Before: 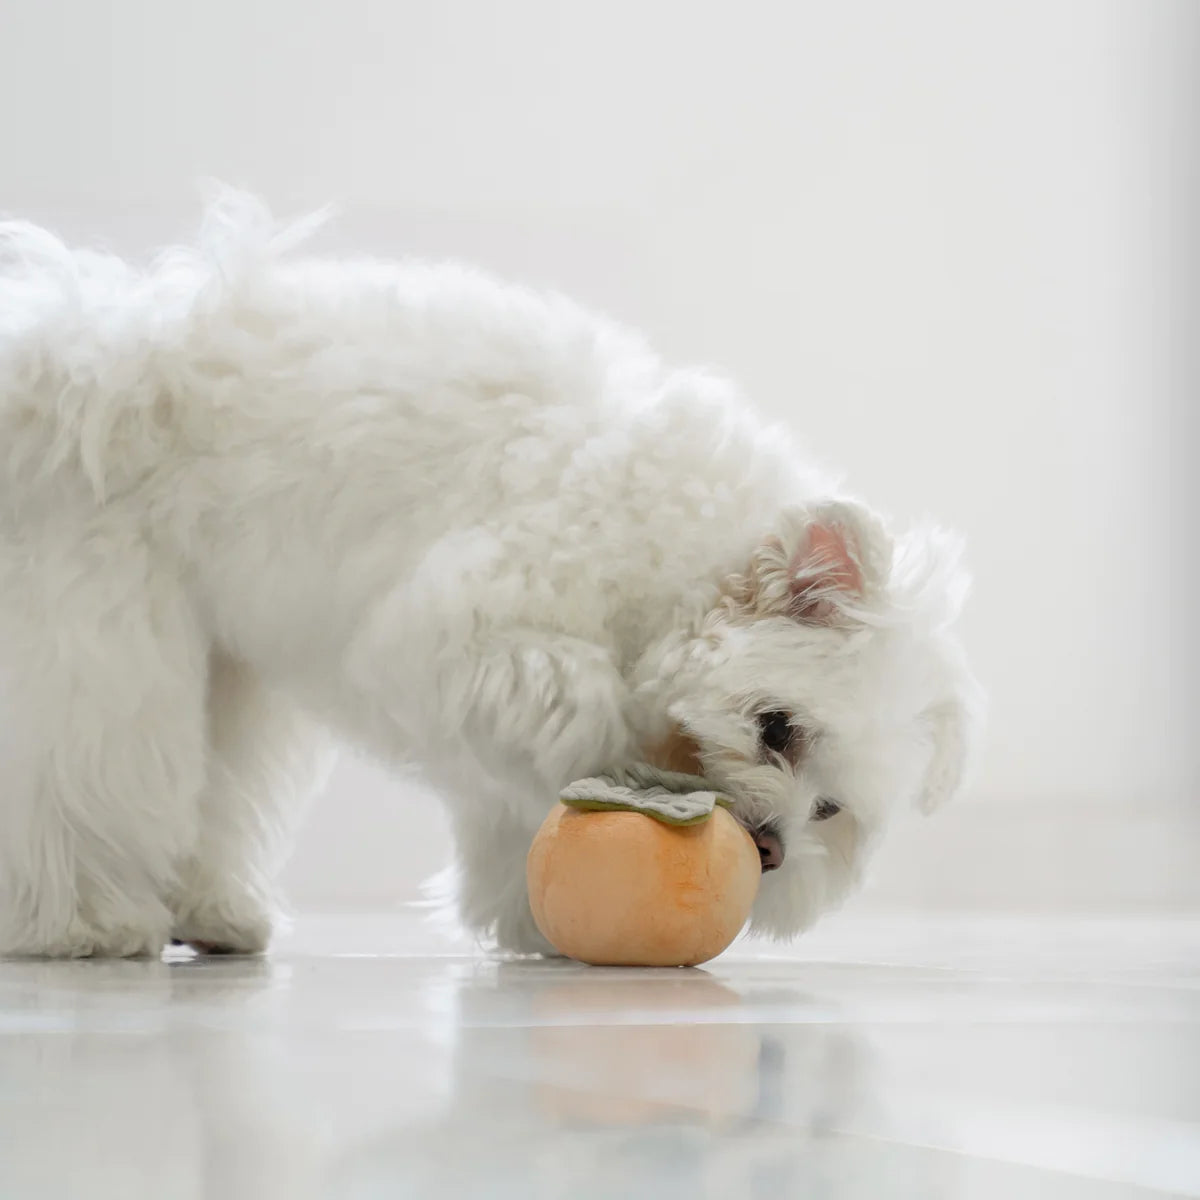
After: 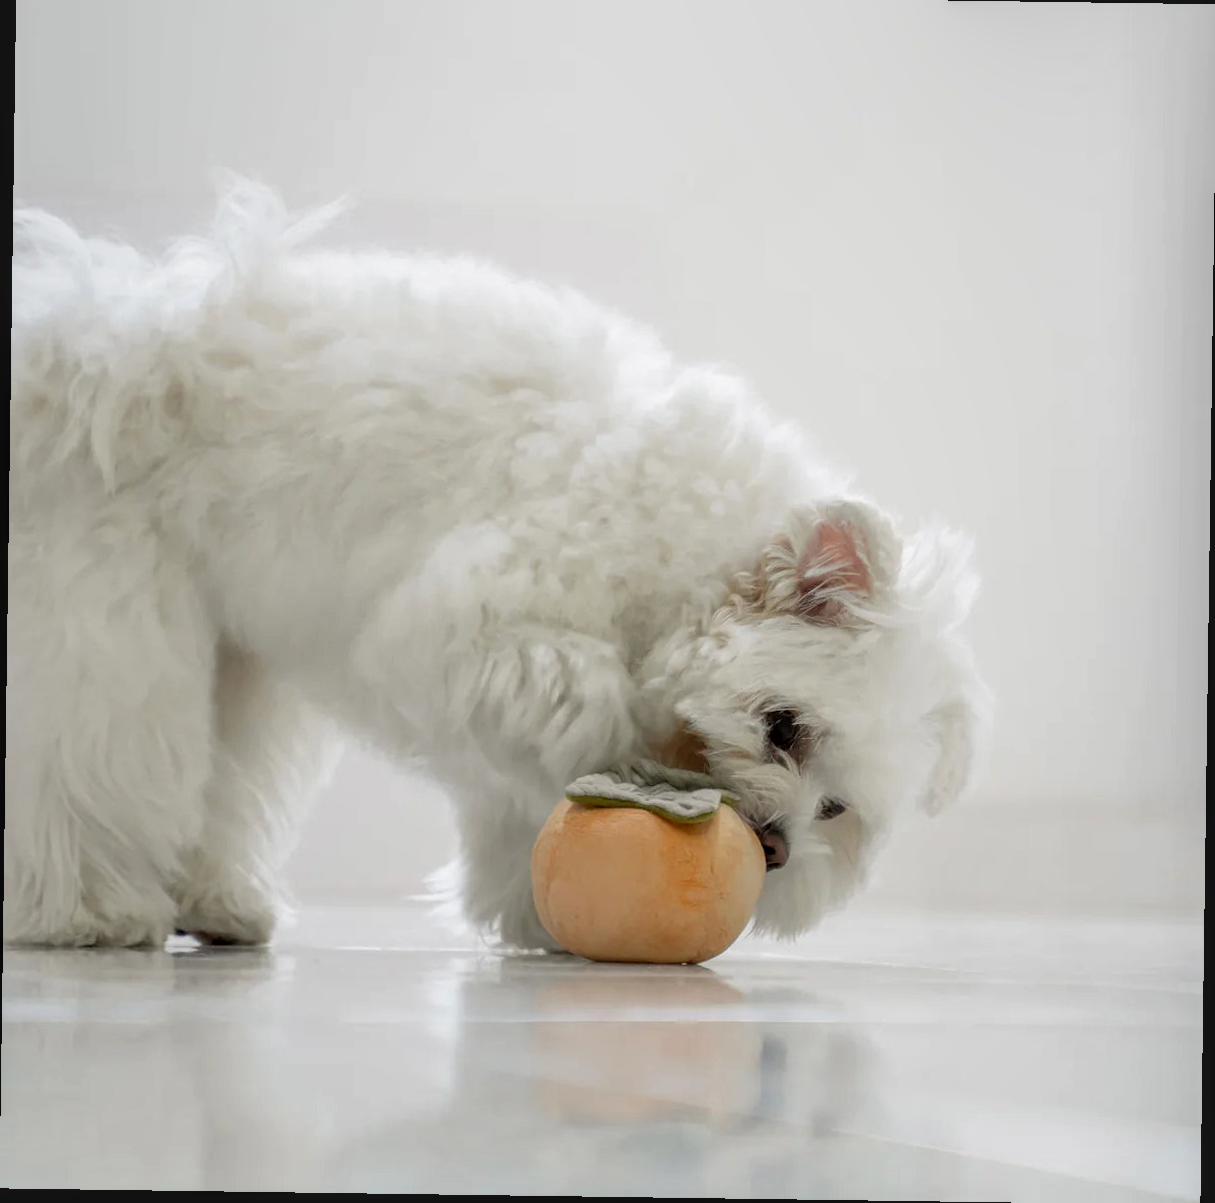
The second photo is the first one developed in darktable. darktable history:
exposure: black level correction 0, compensate exposure bias true, compensate highlight preservation false
local contrast: on, module defaults
rotate and perspective: rotation 0.8°, automatic cropping off
crop: top 1.049%, right 0.001%
